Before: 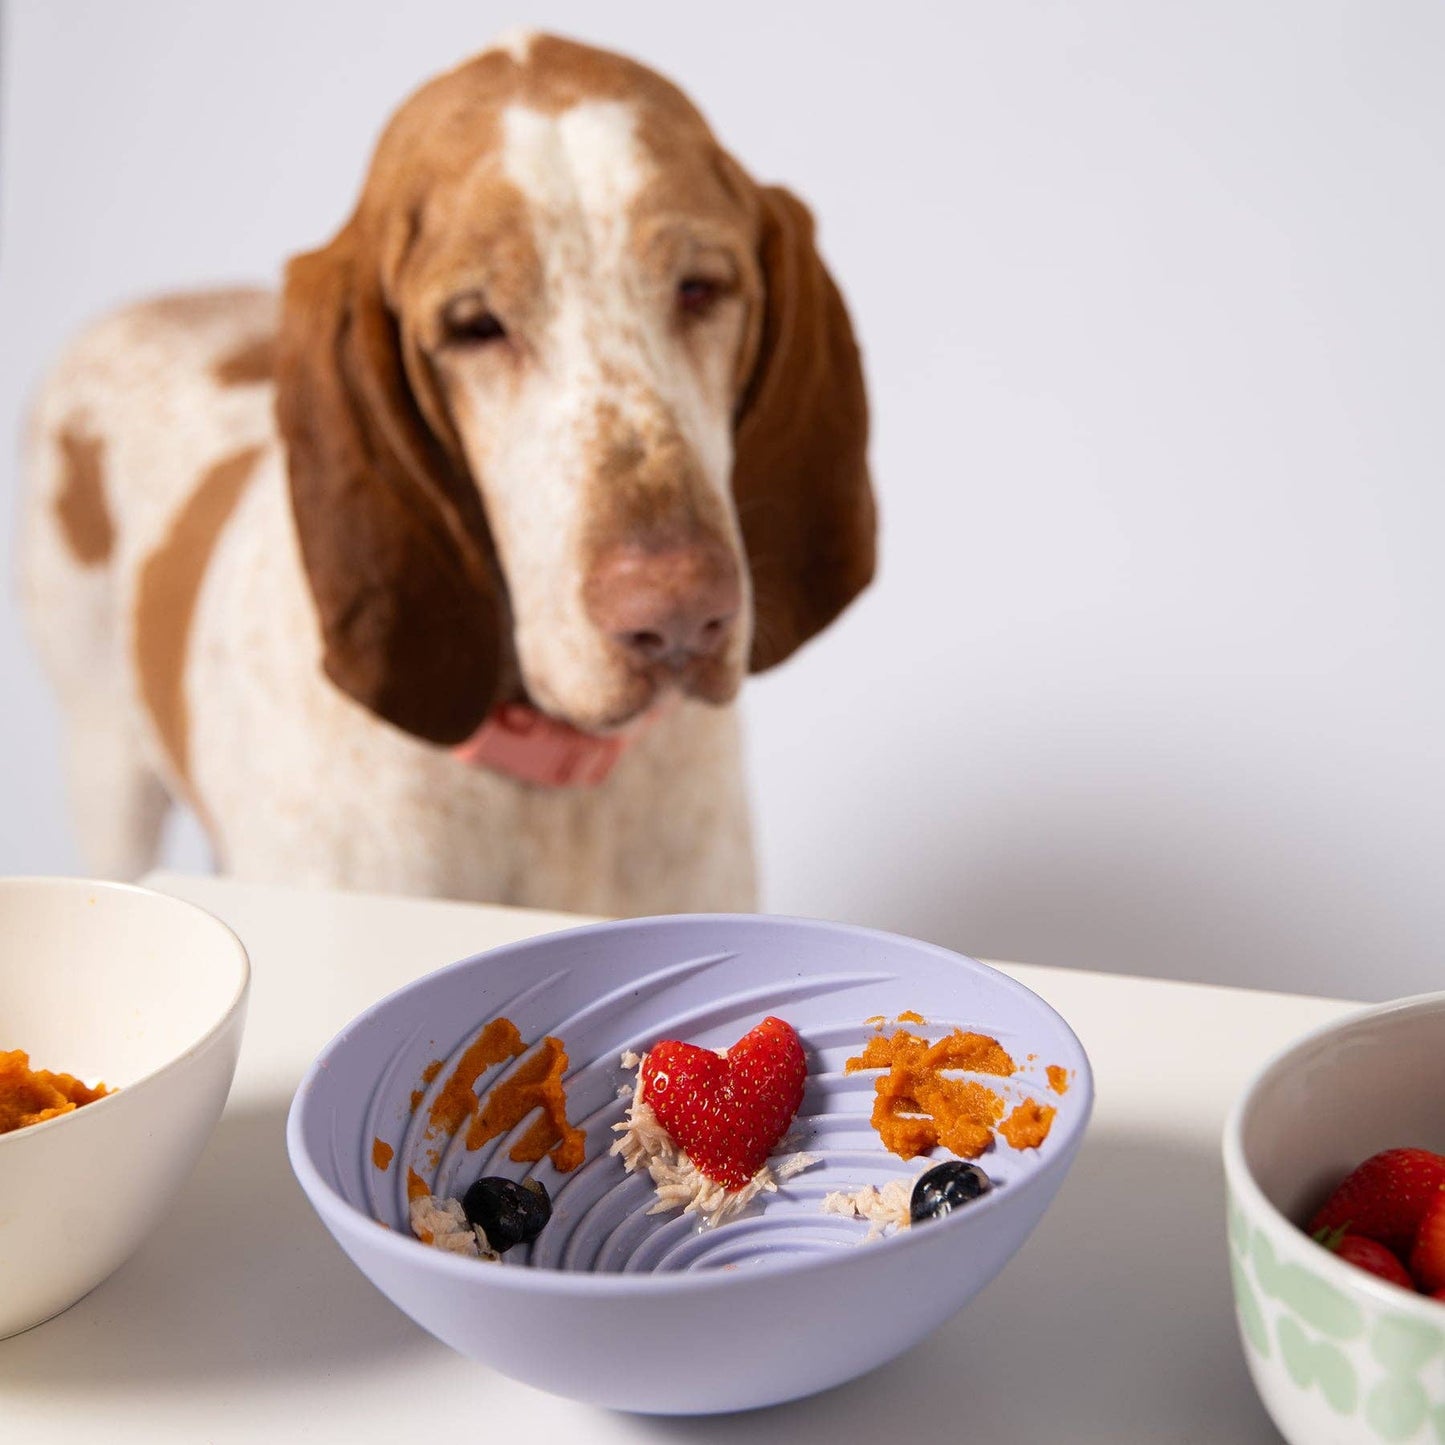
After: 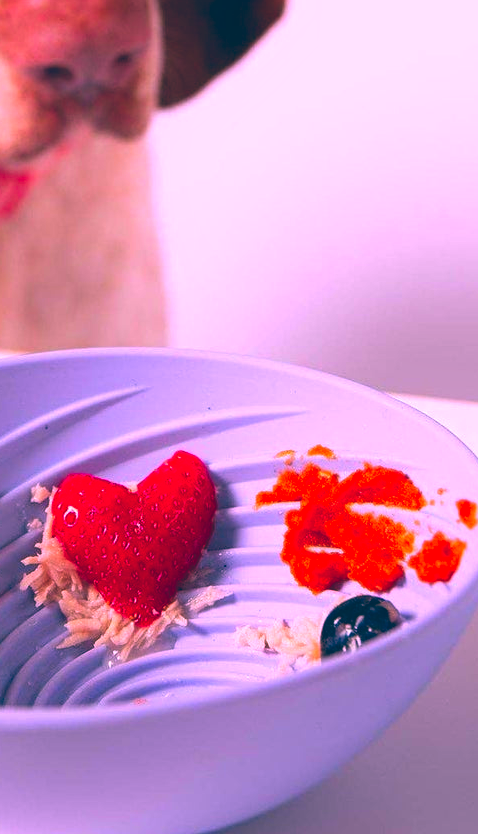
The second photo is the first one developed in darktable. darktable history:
crop: left 40.878%, top 39.176%, right 25.993%, bottom 3.081%
color balance: lift [1.016, 0.983, 1, 1.017], gamma [0.958, 1, 1, 1], gain [0.981, 1.007, 0.993, 1.002], input saturation 118.26%, contrast 13.43%, contrast fulcrum 21.62%, output saturation 82.76%
color correction: highlights a* 19.5, highlights b* -11.53, saturation 1.69
contrast equalizer: y [[0.439, 0.44, 0.442, 0.457, 0.493, 0.498], [0.5 ×6], [0.5 ×6], [0 ×6], [0 ×6]], mix 0.59
